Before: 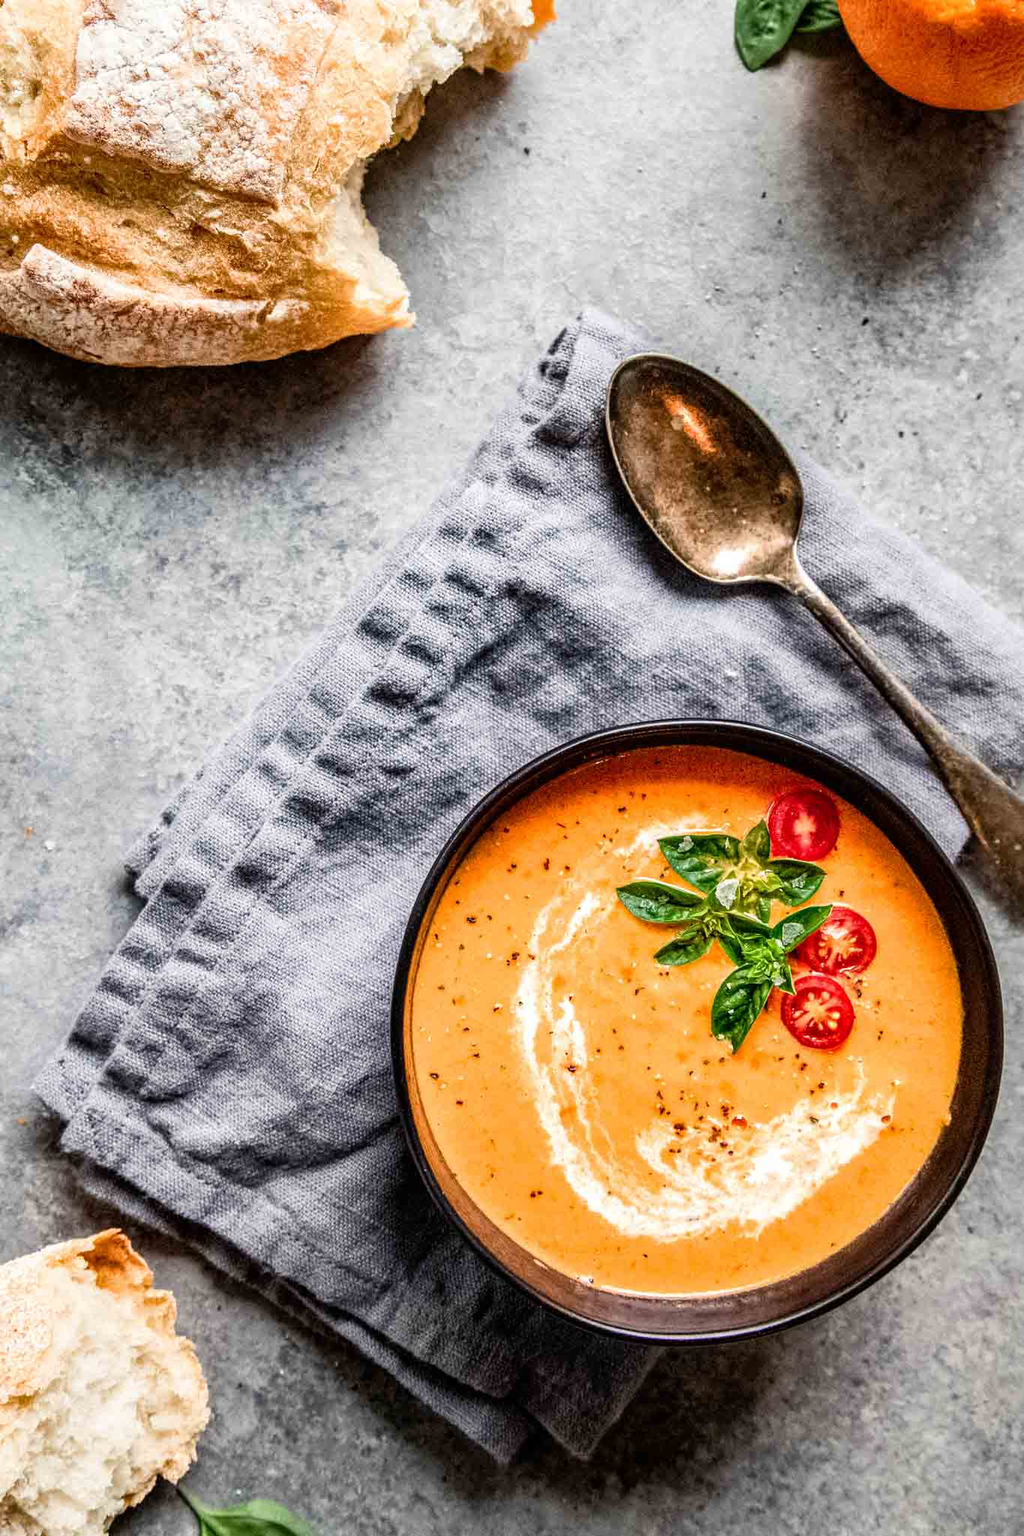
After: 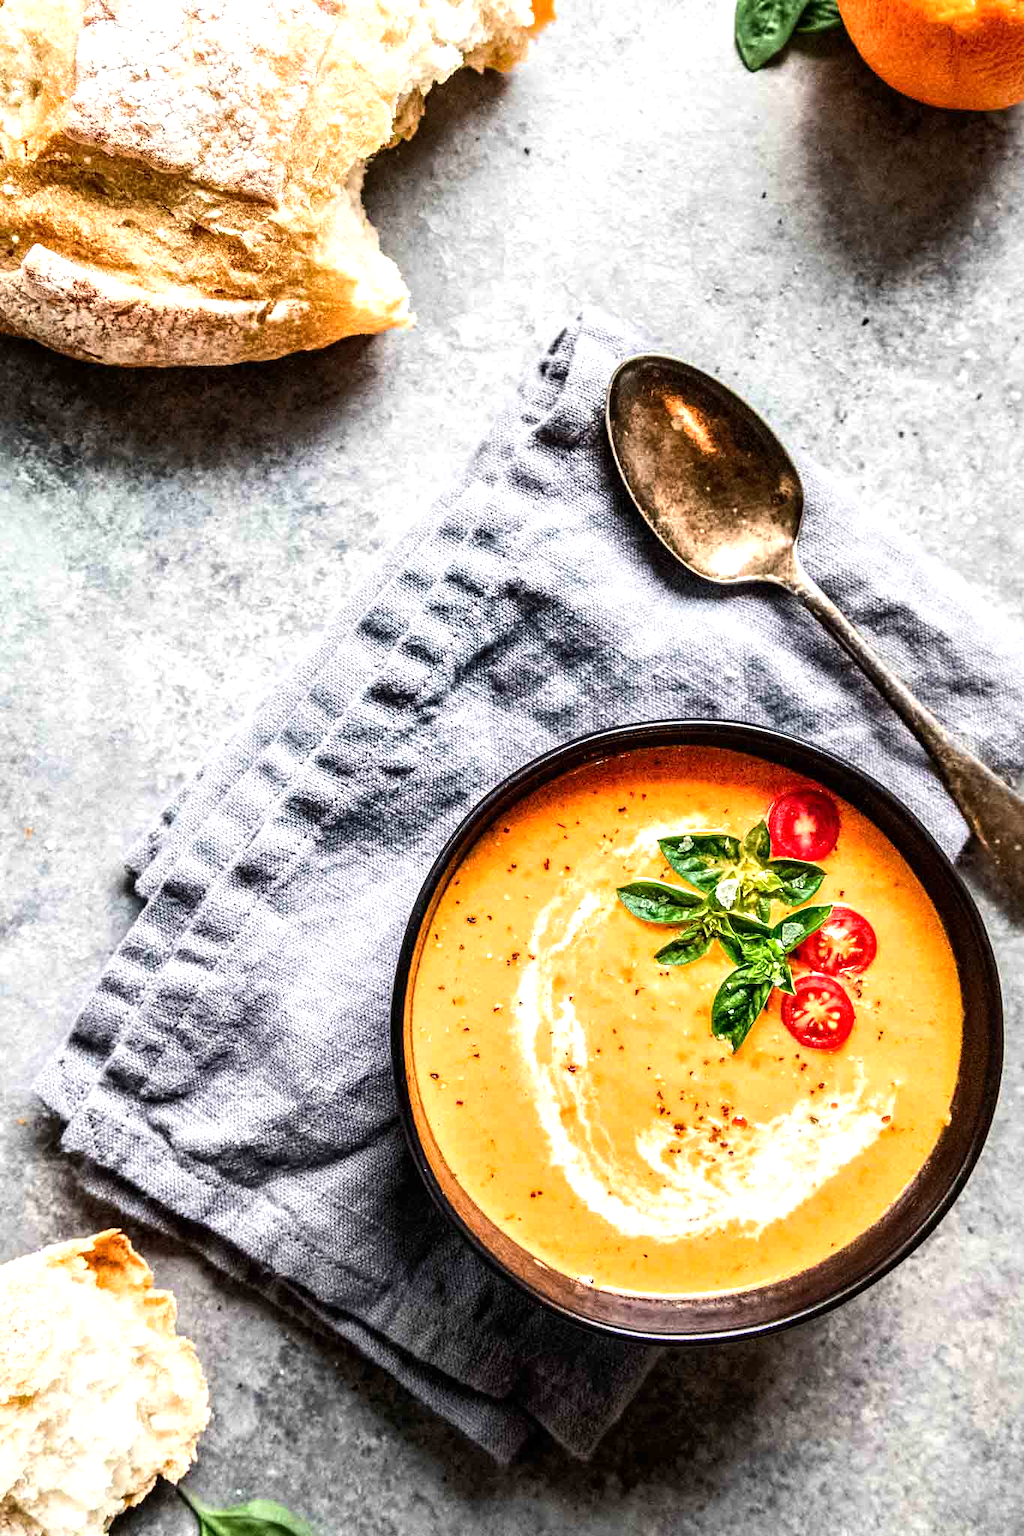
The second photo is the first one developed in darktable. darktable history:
tone equalizer: -8 EV 0.001 EV, -7 EV -0.001 EV, -6 EV 0.005 EV, -5 EV -0.026 EV, -4 EV -0.107 EV, -3 EV -0.187 EV, -2 EV 0.262 EV, -1 EV 0.709 EV, +0 EV 0.502 EV
